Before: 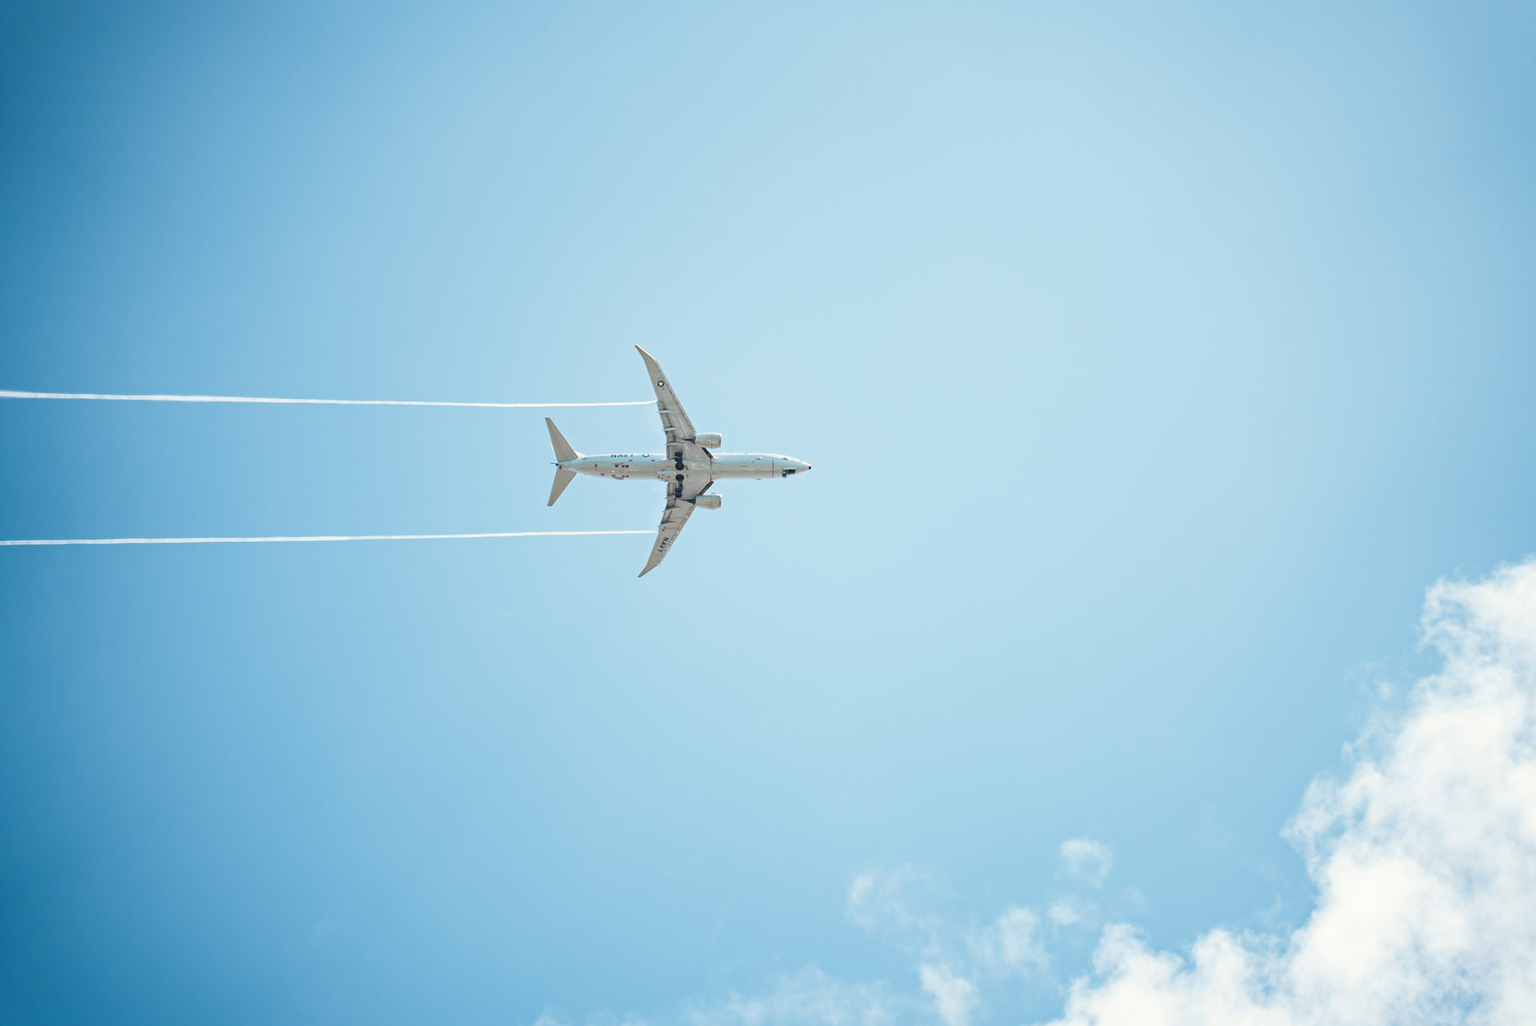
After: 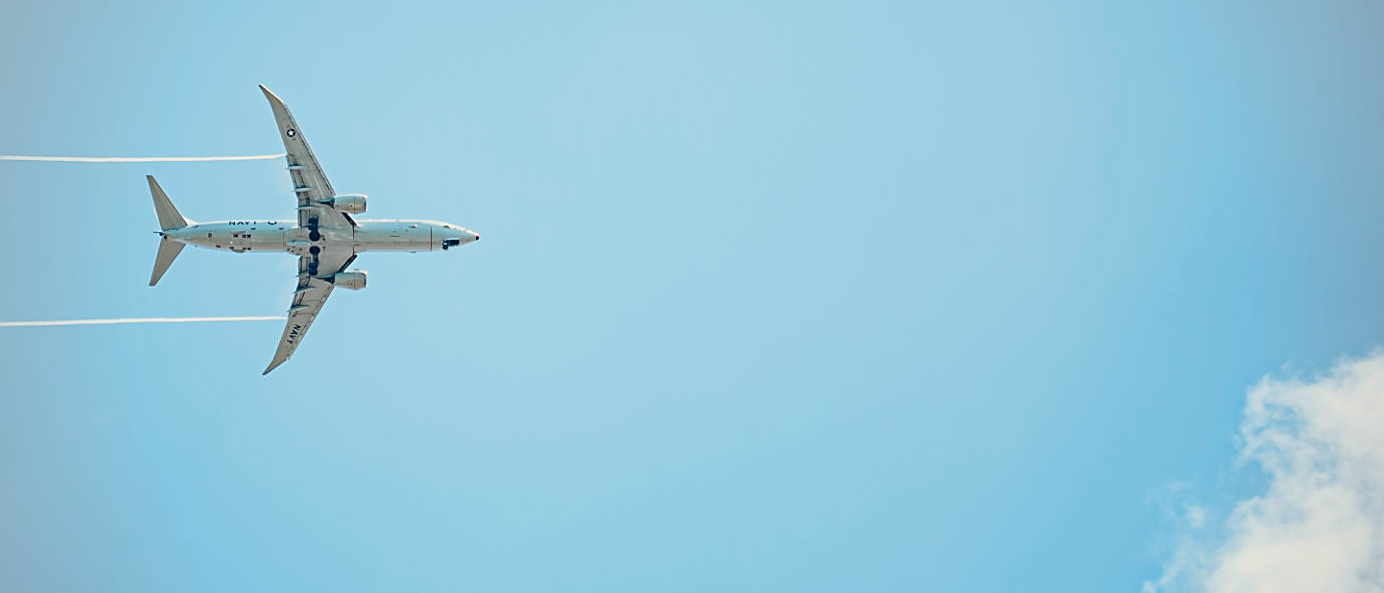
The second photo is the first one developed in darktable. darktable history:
contrast brightness saturation: contrast 0.127, brightness -0.053, saturation 0.156
exposure: exposure -0.258 EV, compensate exposure bias true, compensate highlight preservation false
color correction: highlights a* 0.379, highlights b* 2.64, shadows a* -0.889, shadows b* -4.38
sharpen: on, module defaults
vignetting: fall-off radius 32.27%, brightness -0.174, unbound false
color balance rgb: shadows lift › chroma 5.689%, shadows lift › hue 240°, power › hue 308.05°, linear chroma grading › global chroma 1.055%, linear chroma grading › mid-tones -1.441%, perceptual saturation grading › global saturation 29.89%
crop and rotate: left 27.909%, top 27.109%, bottom 26.647%
